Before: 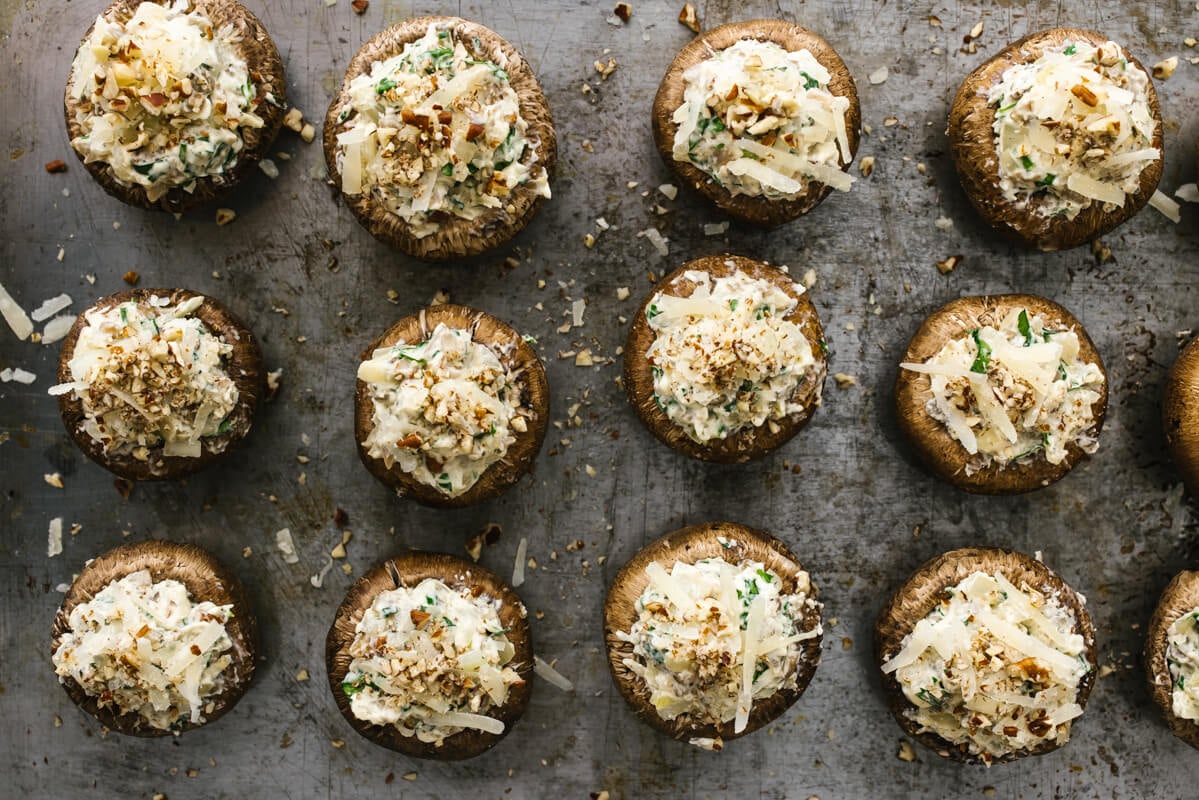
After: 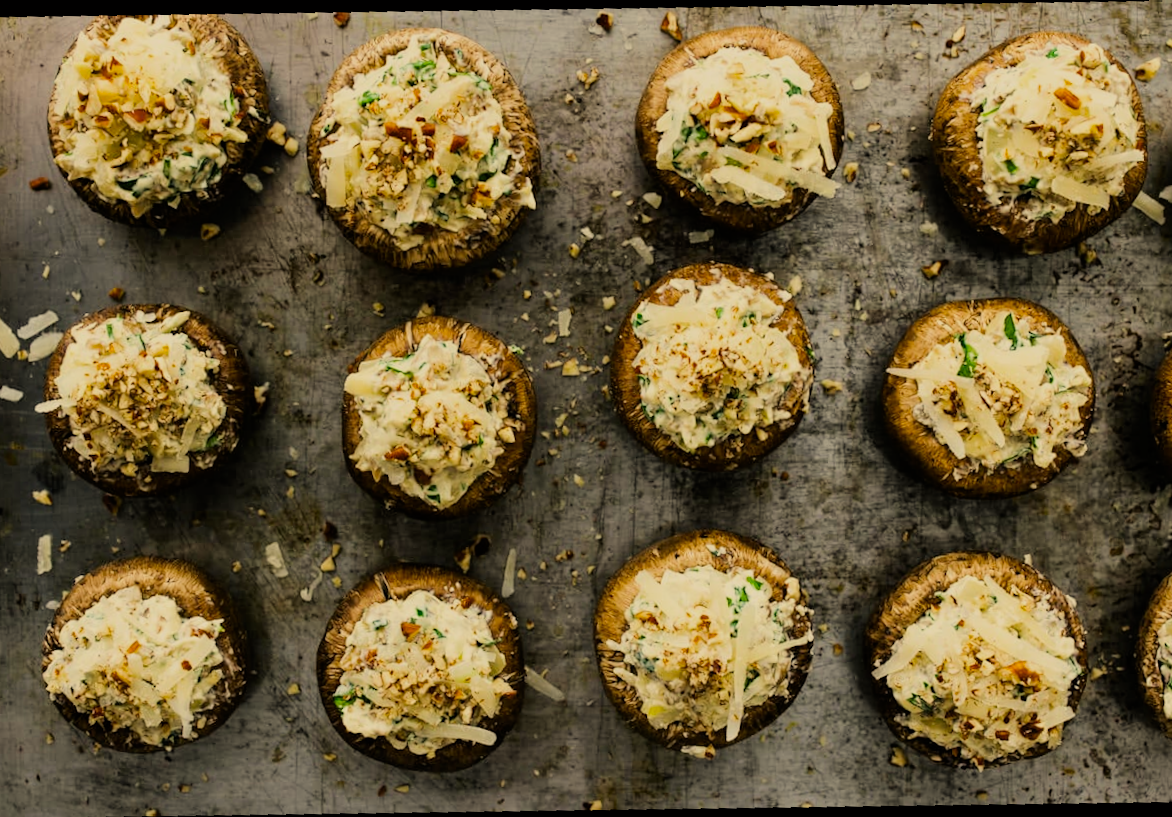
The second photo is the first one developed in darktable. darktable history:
color contrast: green-magenta contrast 1.2, blue-yellow contrast 1.2
rotate and perspective: rotation -3.18°, automatic cropping off
color correction: highlights a* 1.39, highlights b* 17.83
filmic rgb: black relative exposure -7.65 EV, white relative exposure 4.56 EV, hardness 3.61, contrast 1.05
crop and rotate: angle -2.38°
